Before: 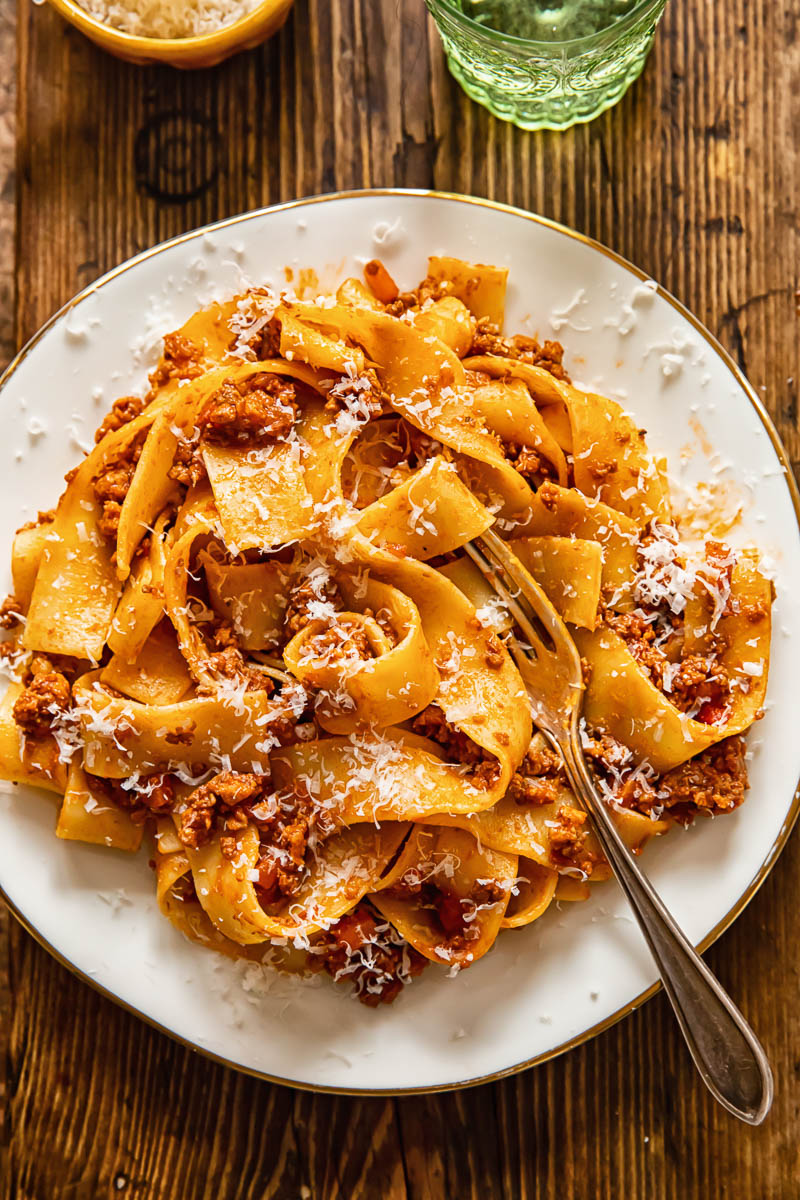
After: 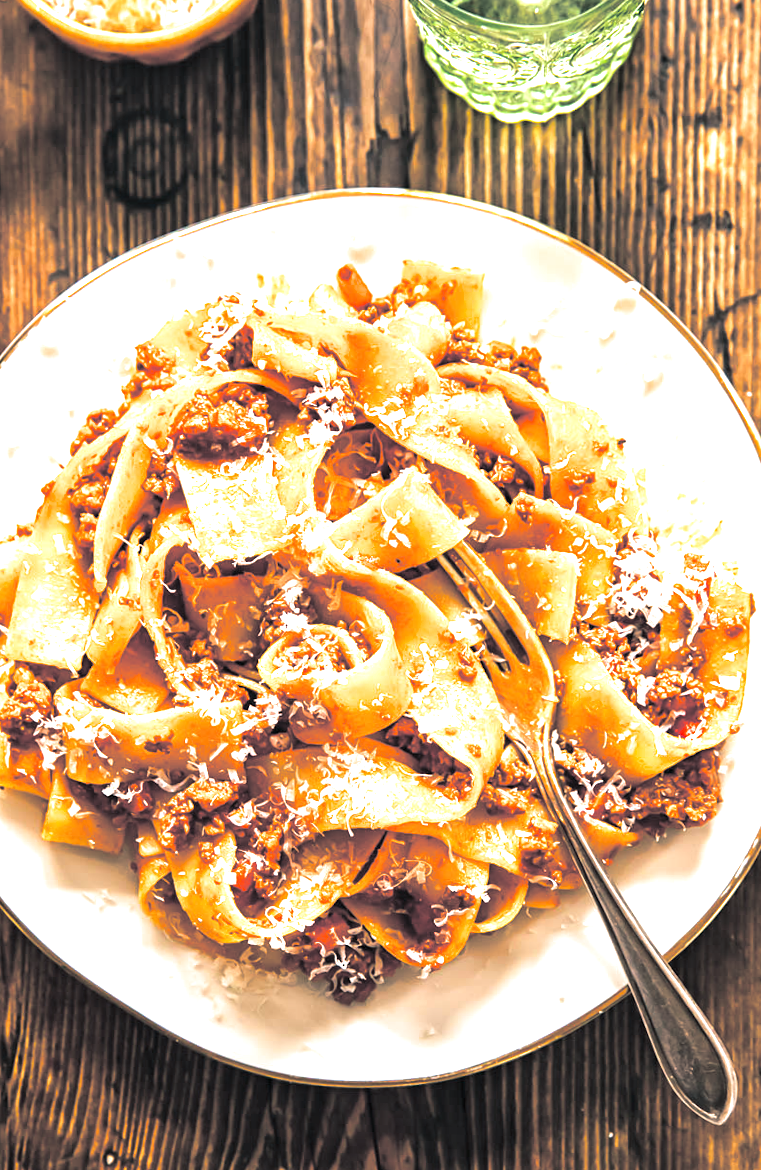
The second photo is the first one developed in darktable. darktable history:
color zones: curves: ch0 [(0, 0.5) (0.143, 0.5) (0.286, 0.5) (0.429, 0.5) (0.571, 0.5) (0.714, 0.476) (0.857, 0.5) (1, 0.5)]; ch2 [(0, 0.5) (0.143, 0.5) (0.286, 0.5) (0.429, 0.5) (0.571, 0.5) (0.714, 0.487) (0.857, 0.5) (1, 0.5)]
split-toning: shadows › hue 205.2°, shadows › saturation 0.29, highlights › hue 50.4°, highlights › saturation 0.38, balance -49.9
exposure: black level correction 0, exposure 1.2 EV, compensate exposure bias true, compensate highlight preservation false
rotate and perspective: rotation 0.074°, lens shift (vertical) 0.096, lens shift (horizontal) -0.041, crop left 0.043, crop right 0.952, crop top 0.024, crop bottom 0.979
